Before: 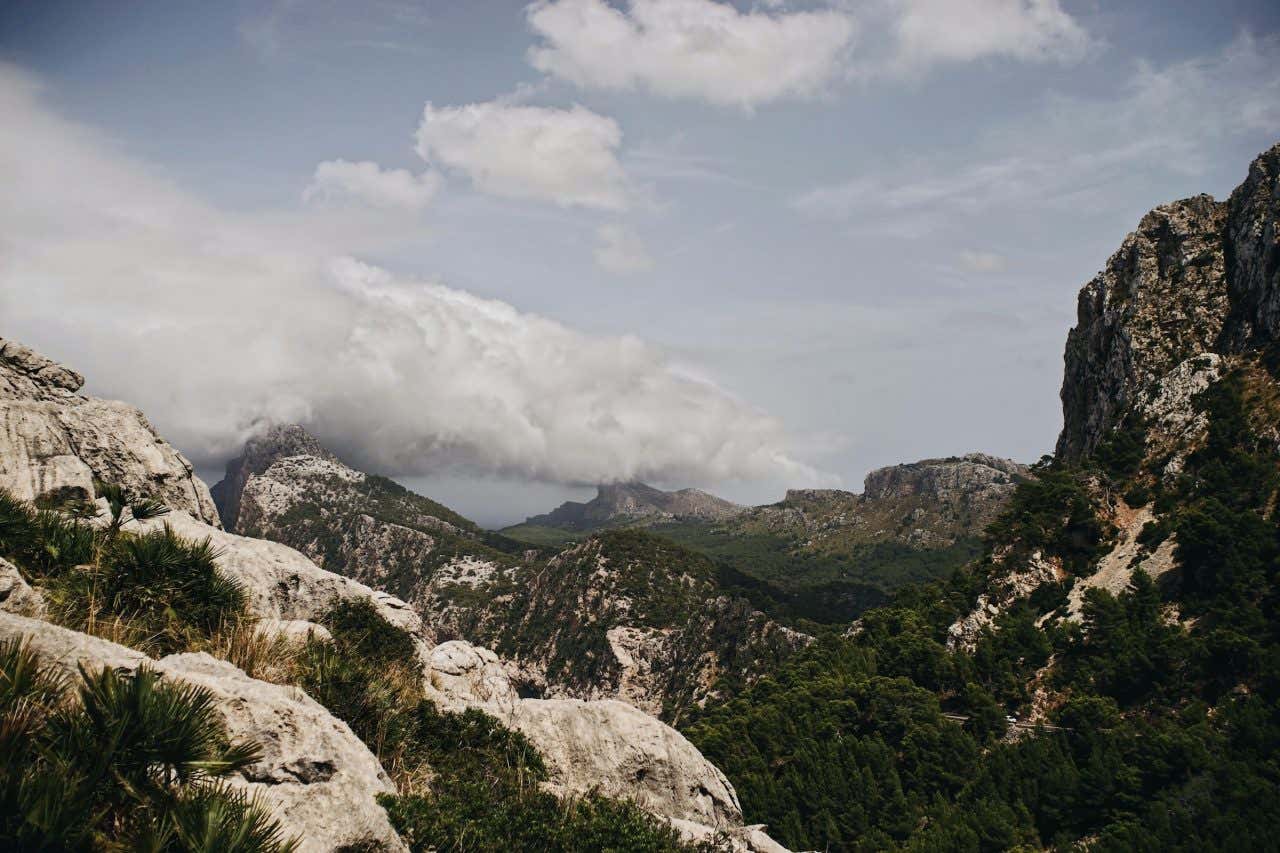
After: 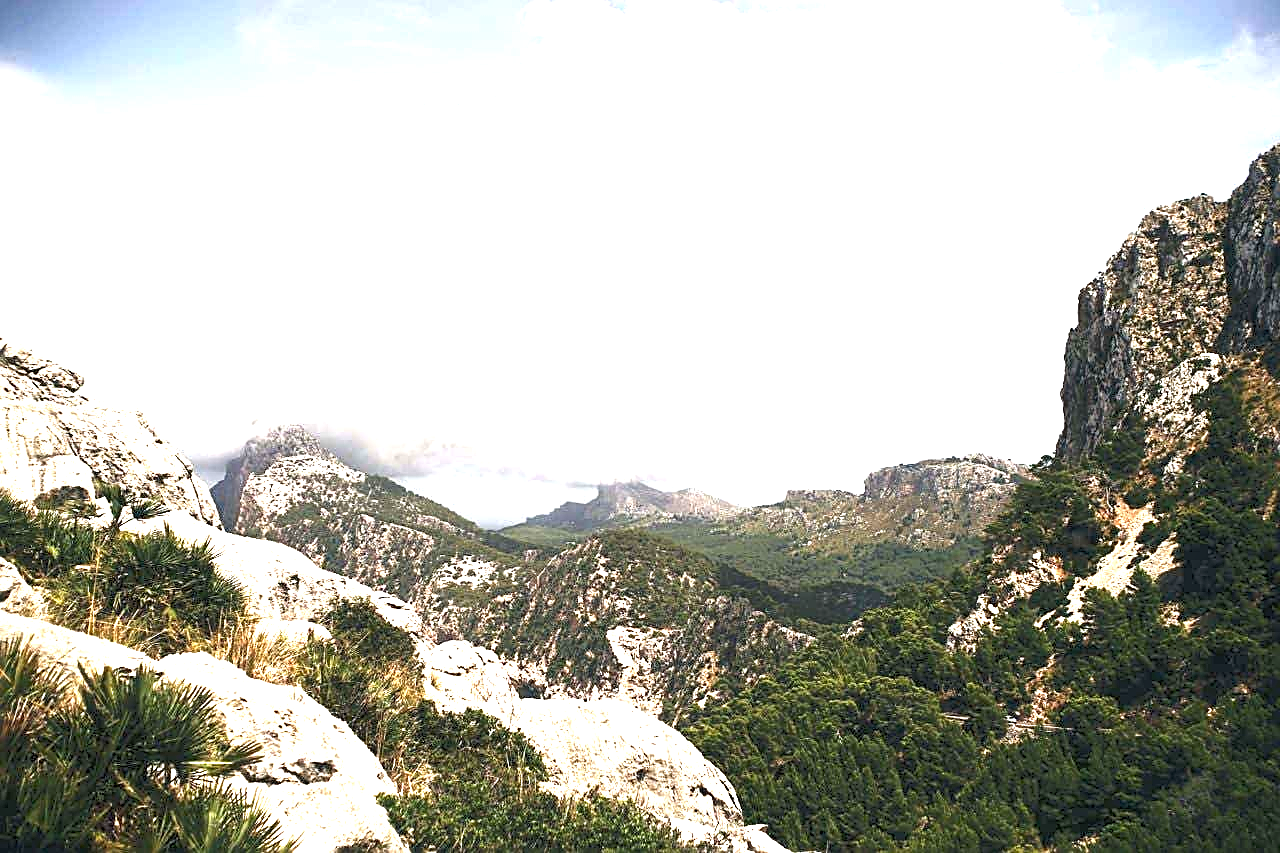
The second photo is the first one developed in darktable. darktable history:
contrast equalizer: y [[0.5, 0.488, 0.462, 0.461, 0.491, 0.5], [0.5 ×6], [0.5 ×6], [0 ×6], [0 ×6]]
tone equalizer: -8 EV -1.83 EV, -7 EV -1.18 EV, -6 EV -1.61 EV
sharpen: on, module defaults
exposure: exposure 2.027 EV, compensate highlight preservation false
